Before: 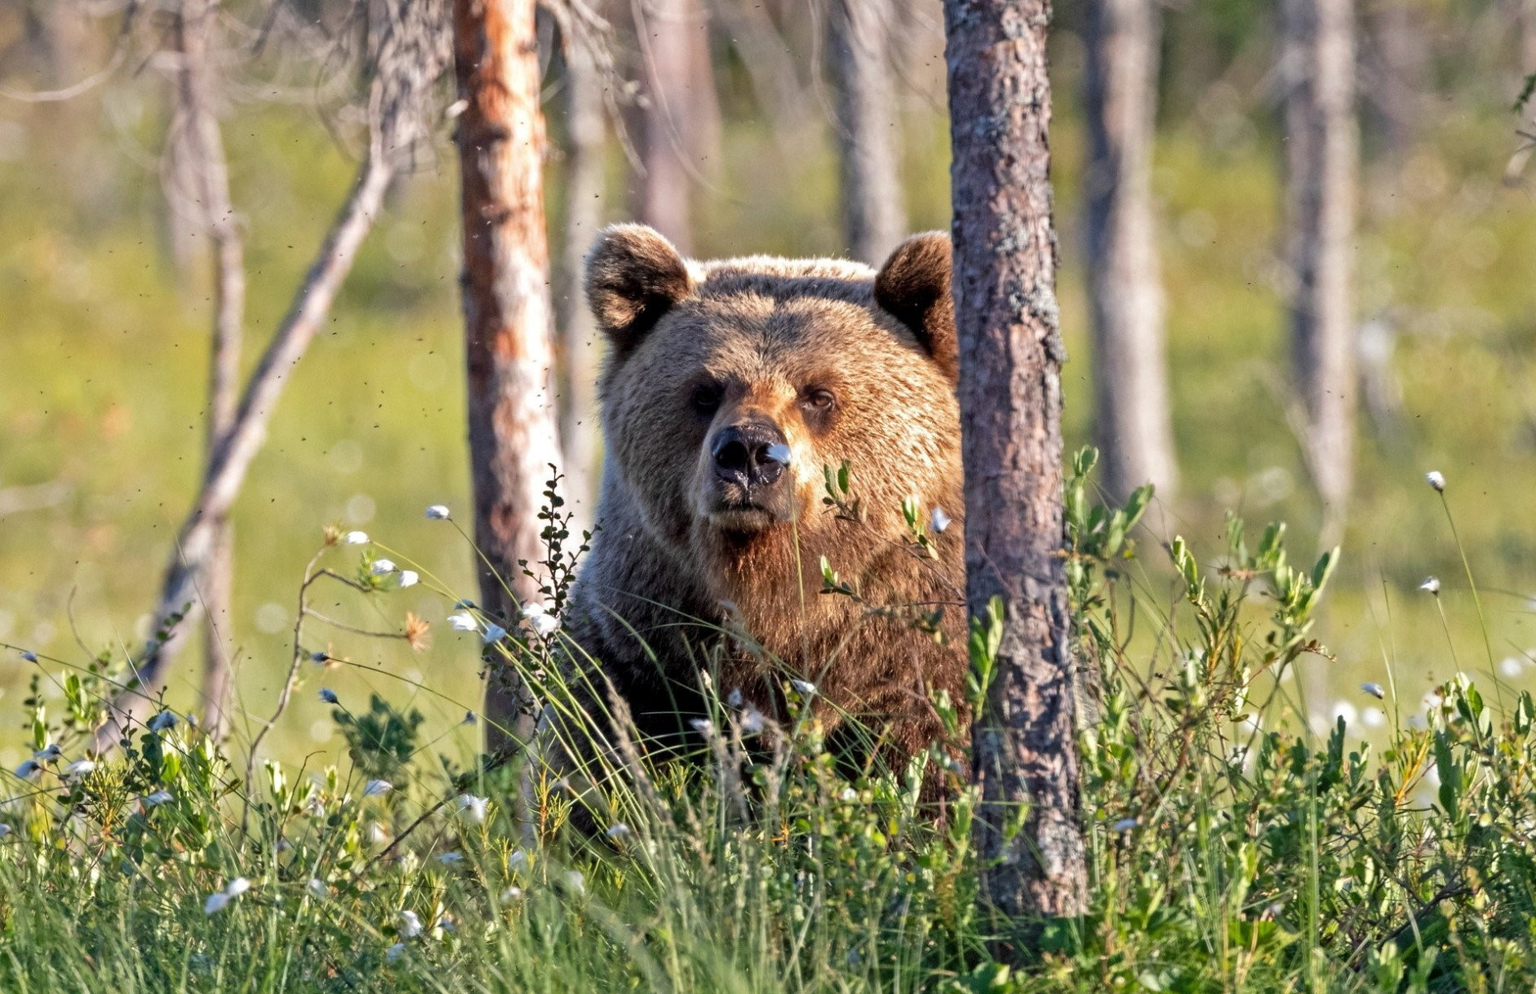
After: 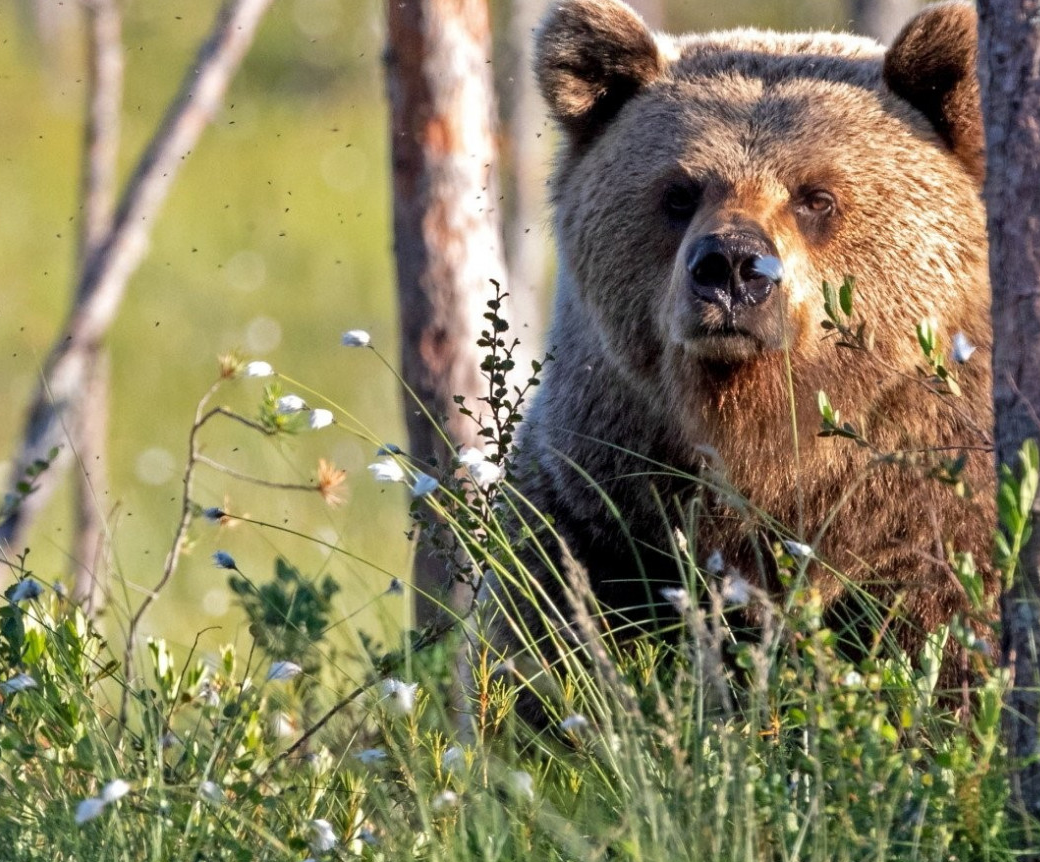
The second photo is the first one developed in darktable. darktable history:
crop: left 9.314%, top 23.38%, right 34.56%, bottom 4.778%
